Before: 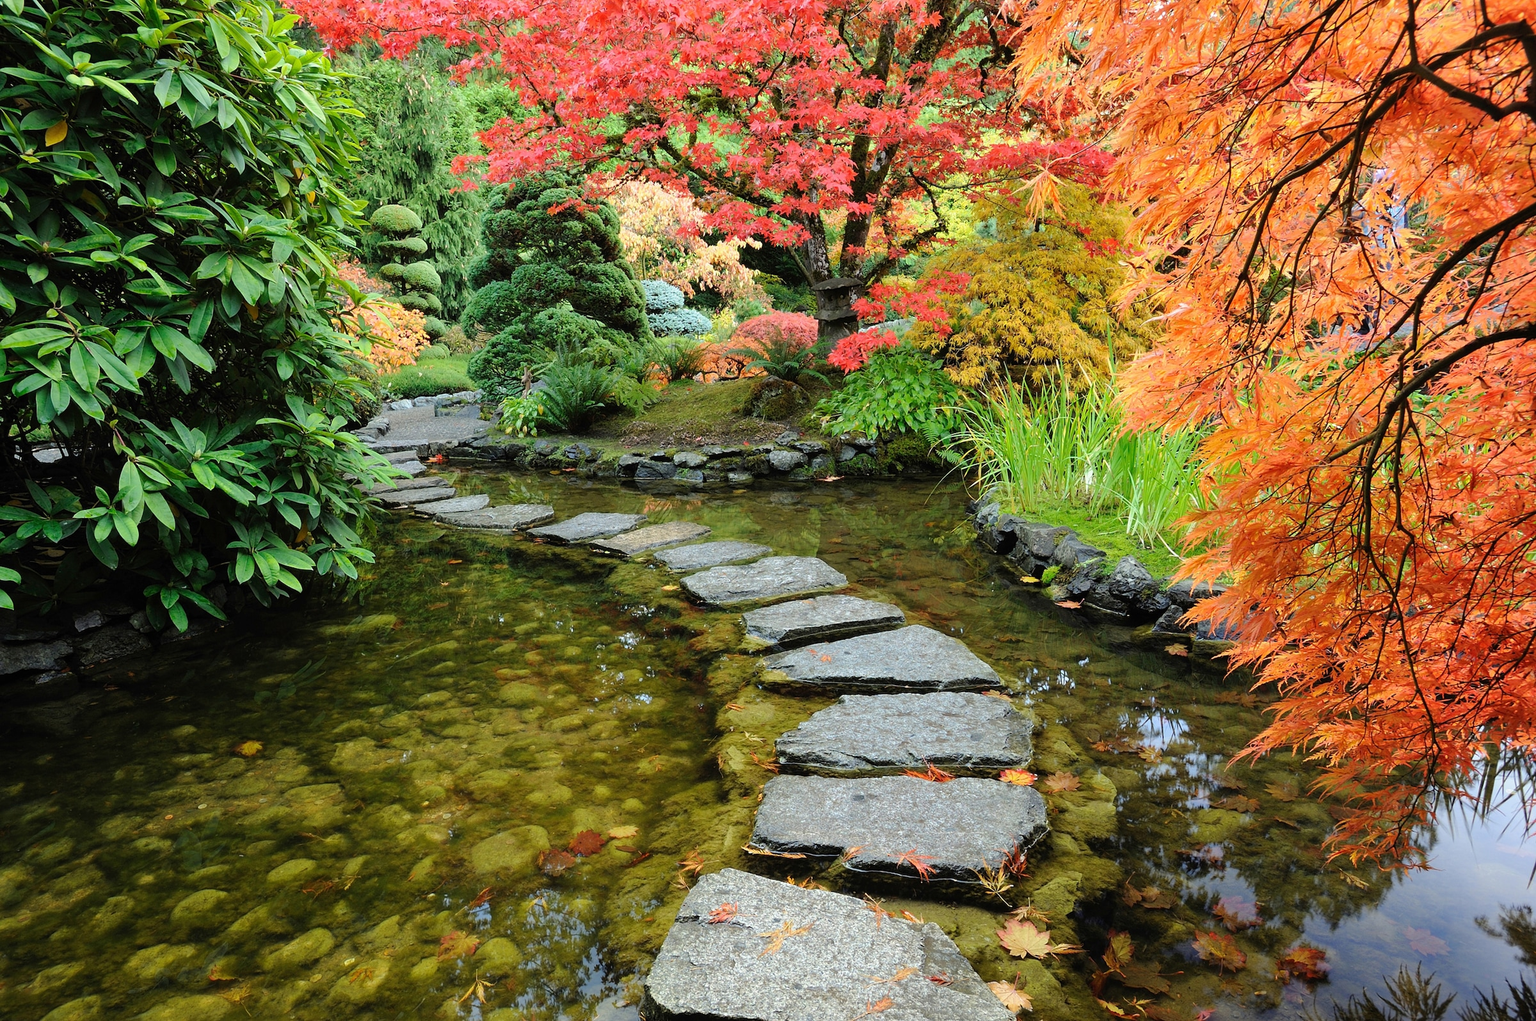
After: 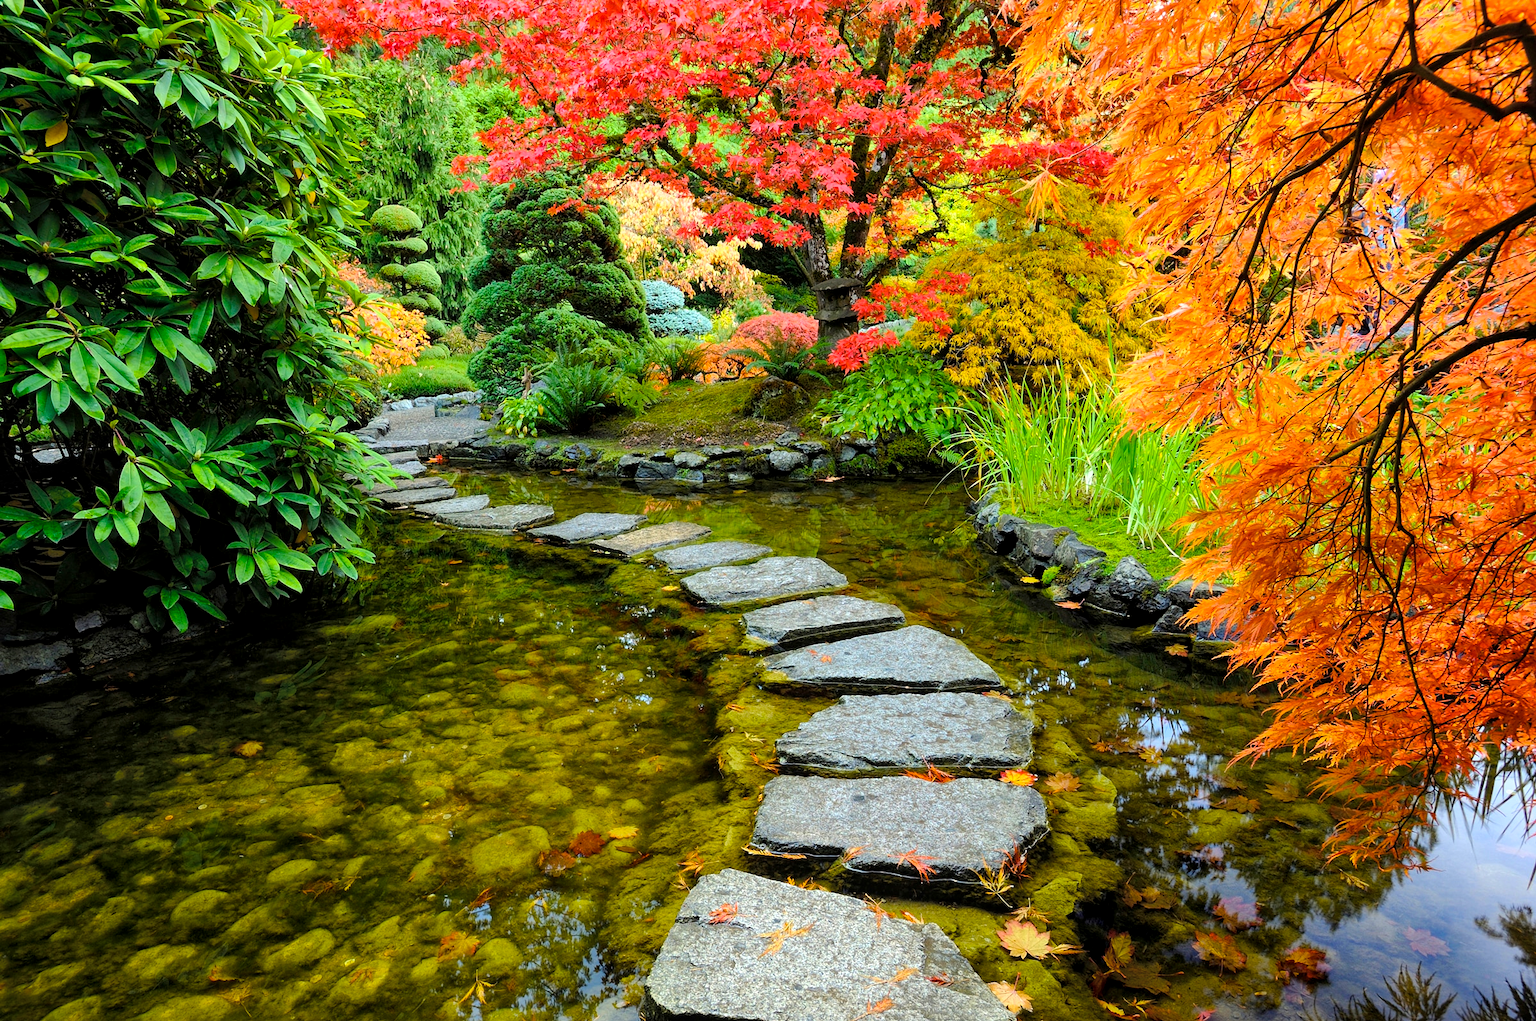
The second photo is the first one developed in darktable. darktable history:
local contrast: highlights 100%, shadows 100%, detail 120%, midtone range 0.2
global tonemap: drago (1, 100), detail 1
color balance rgb: linear chroma grading › global chroma 16.62%, perceptual saturation grading › highlights -8.63%, perceptual saturation grading › mid-tones 18.66%, perceptual saturation grading › shadows 28.49%, perceptual brilliance grading › highlights 14.22%, perceptual brilliance grading › shadows -18.96%, global vibrance 27.71%
